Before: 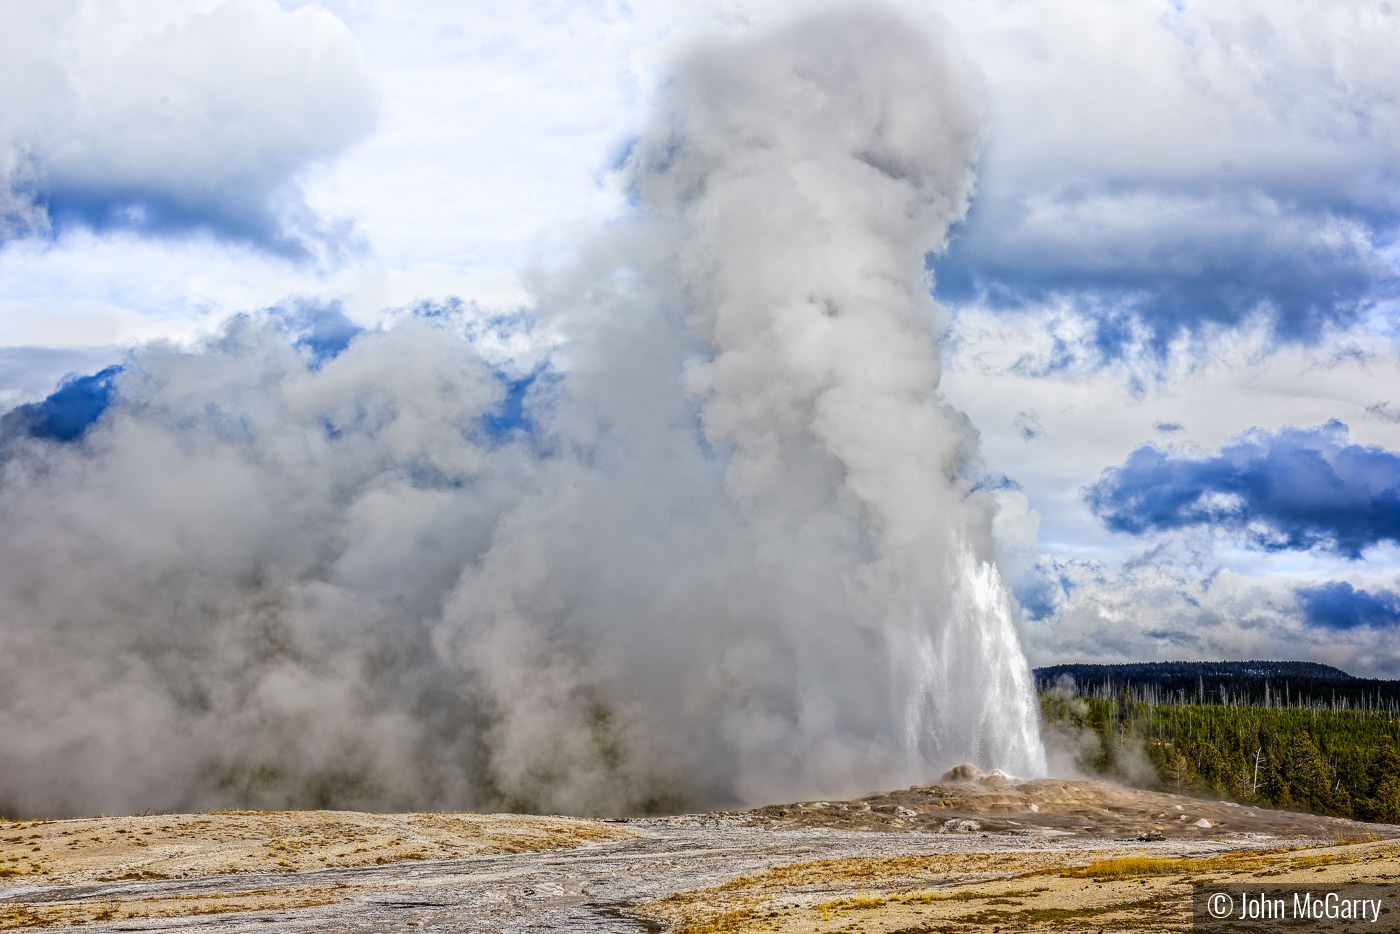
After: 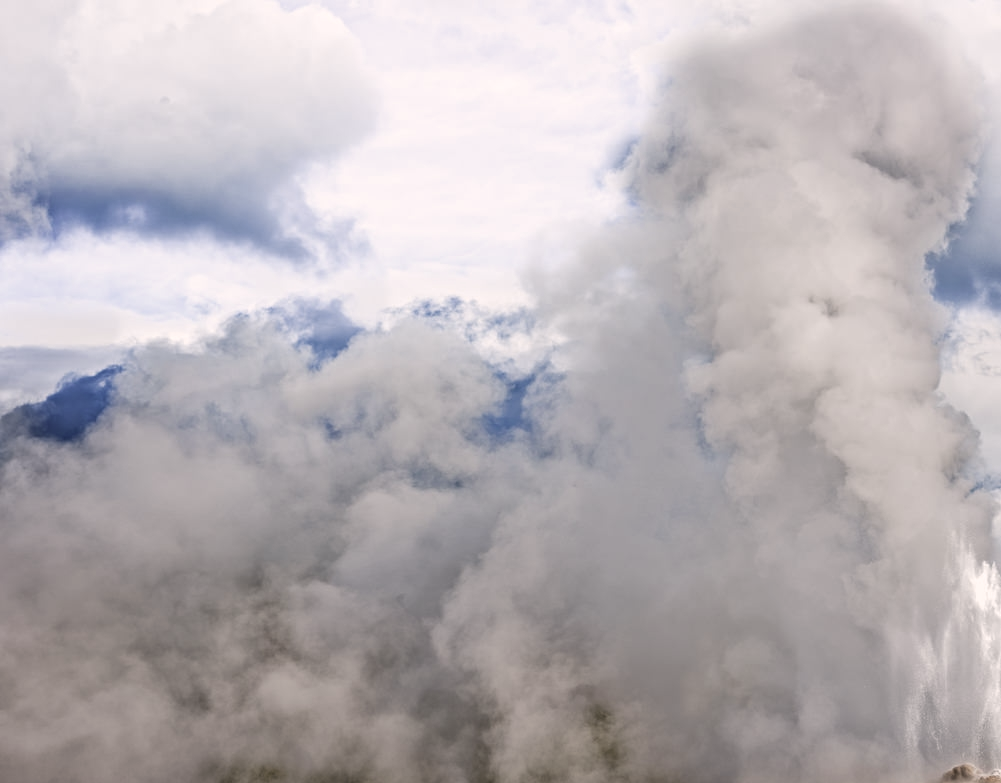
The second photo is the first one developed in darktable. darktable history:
crop: right 28.496%, bottom 16.167%
color correction: highlights a* 5.6, highlights b* 5.15, saturation 0.665
